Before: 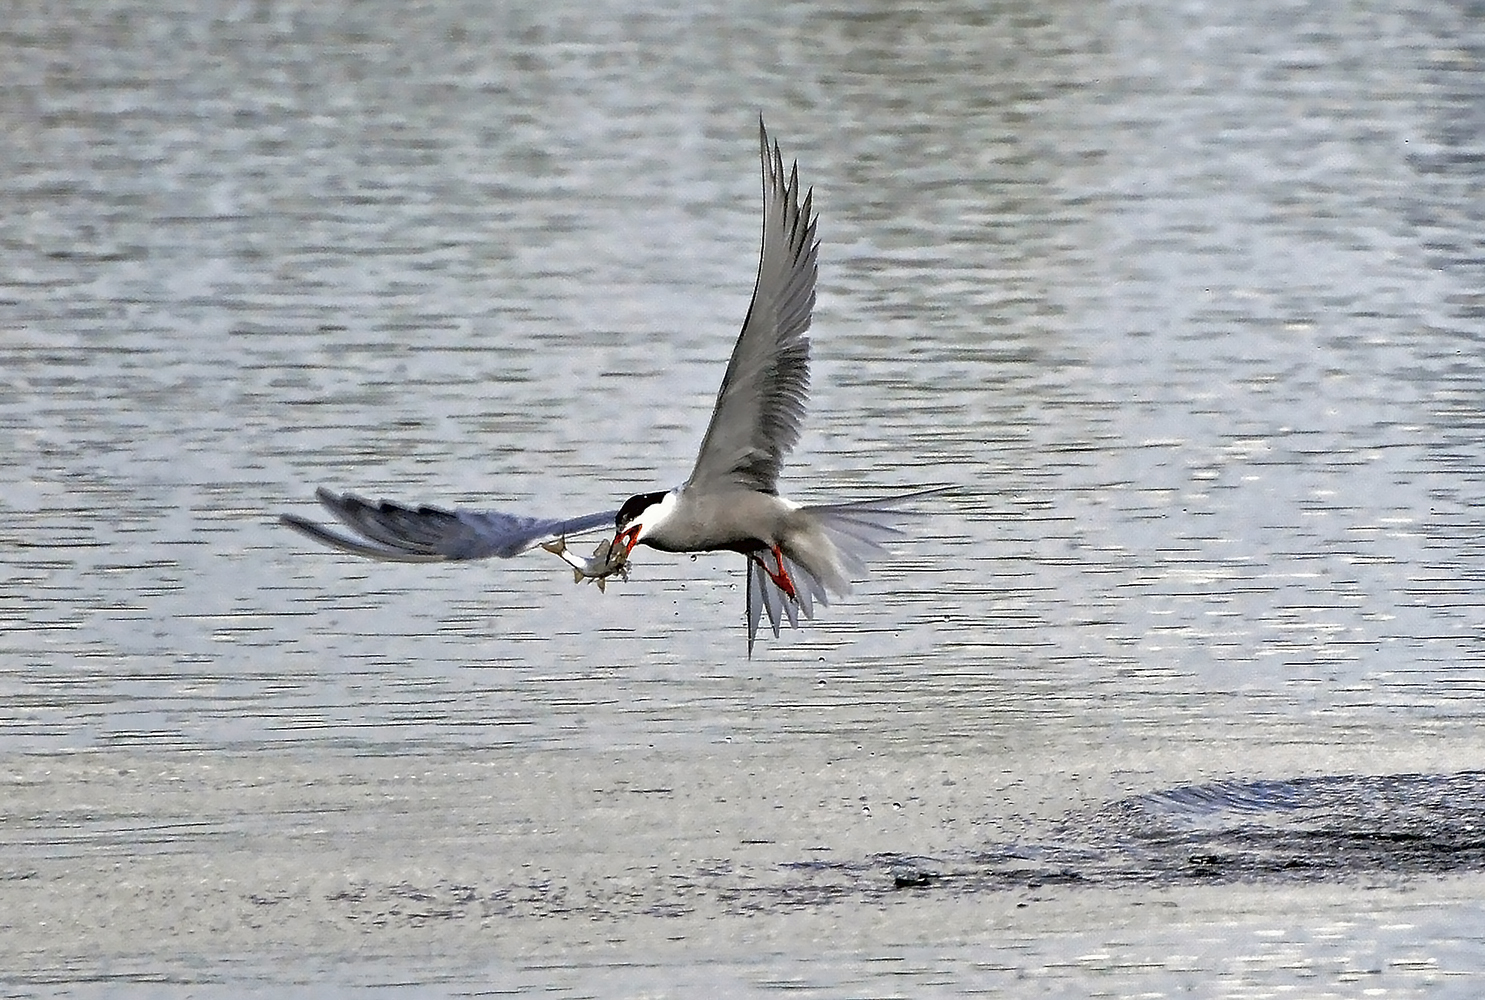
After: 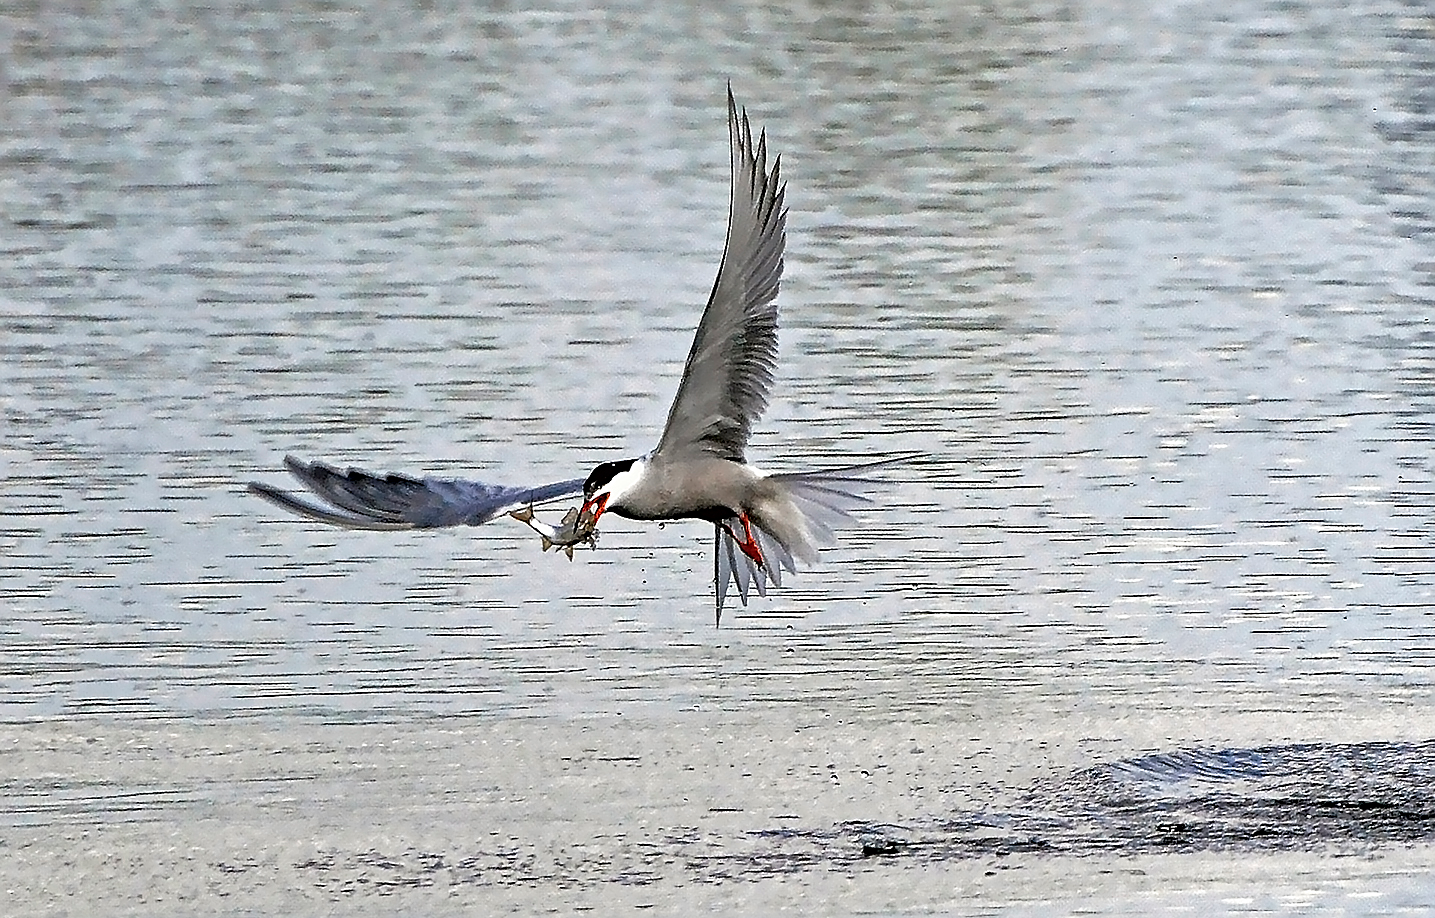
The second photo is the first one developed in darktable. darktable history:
sharpen: amount 0.752
crop: left 2.186%, top 3.297%, right 1.146%, bottom 4.862%
shadows and highlights: shadows 1.77, highlights 40.65
